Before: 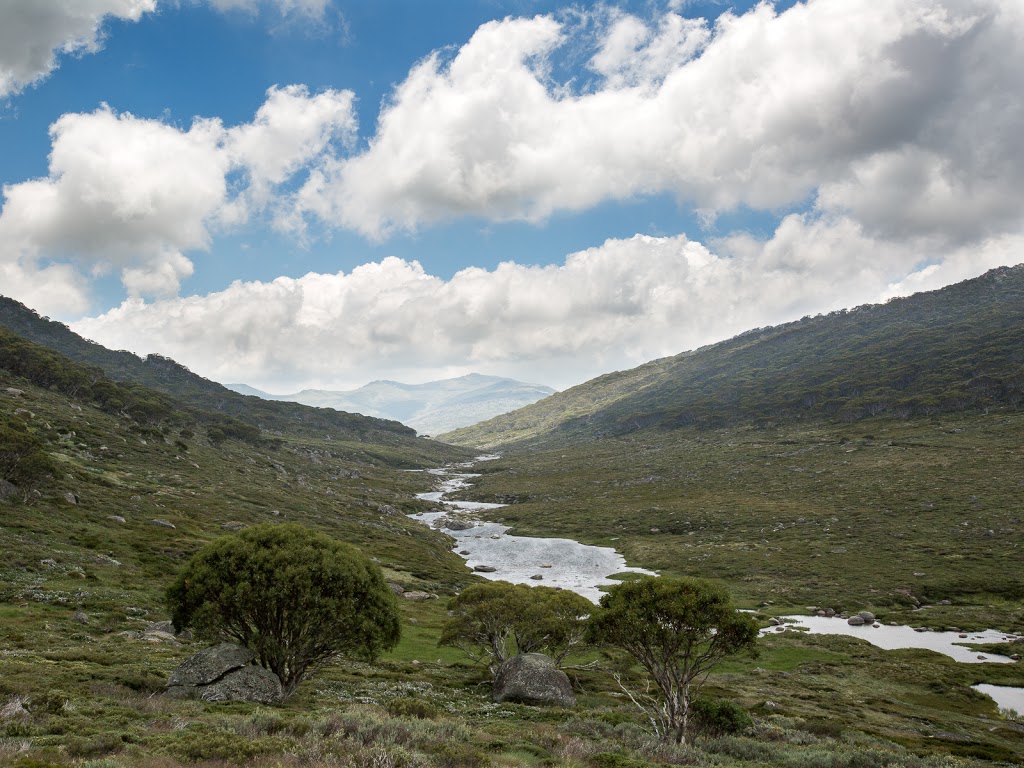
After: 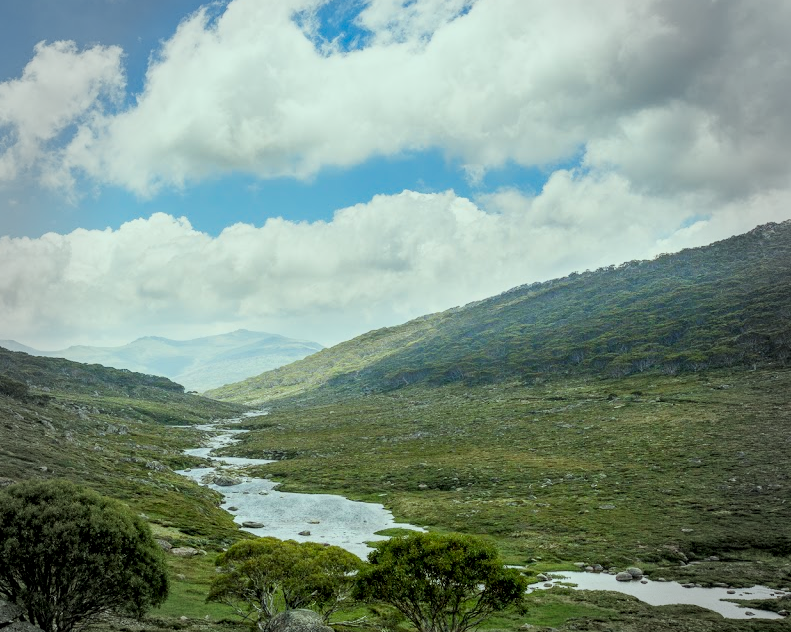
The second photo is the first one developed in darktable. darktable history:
vignetting: fall-off start 76.39%, fall-off radius 26.27%, brightness -0.206, width/height ratio 0.968
color correction: highlights a* -7.33, highlights b* 1.1, shadows a* -3.65, saturation 1.38
crop: left 22.697%, top 5.84%, bottom 11.757%
exposure: black level correction 0, exposure 0.499 EV, compensate highlight preservation false
local contrast: on, module defaults
tone equalizer: edges refinement/feathering 500, mask exposure compensation -1.57 EV, preserve details no
filmic rgb: black relative exposure -7.65 EV, white relative exposure 4.56 EV, threshold 2.98 EV, hardness 3.61, enable highlight reconstruction true
